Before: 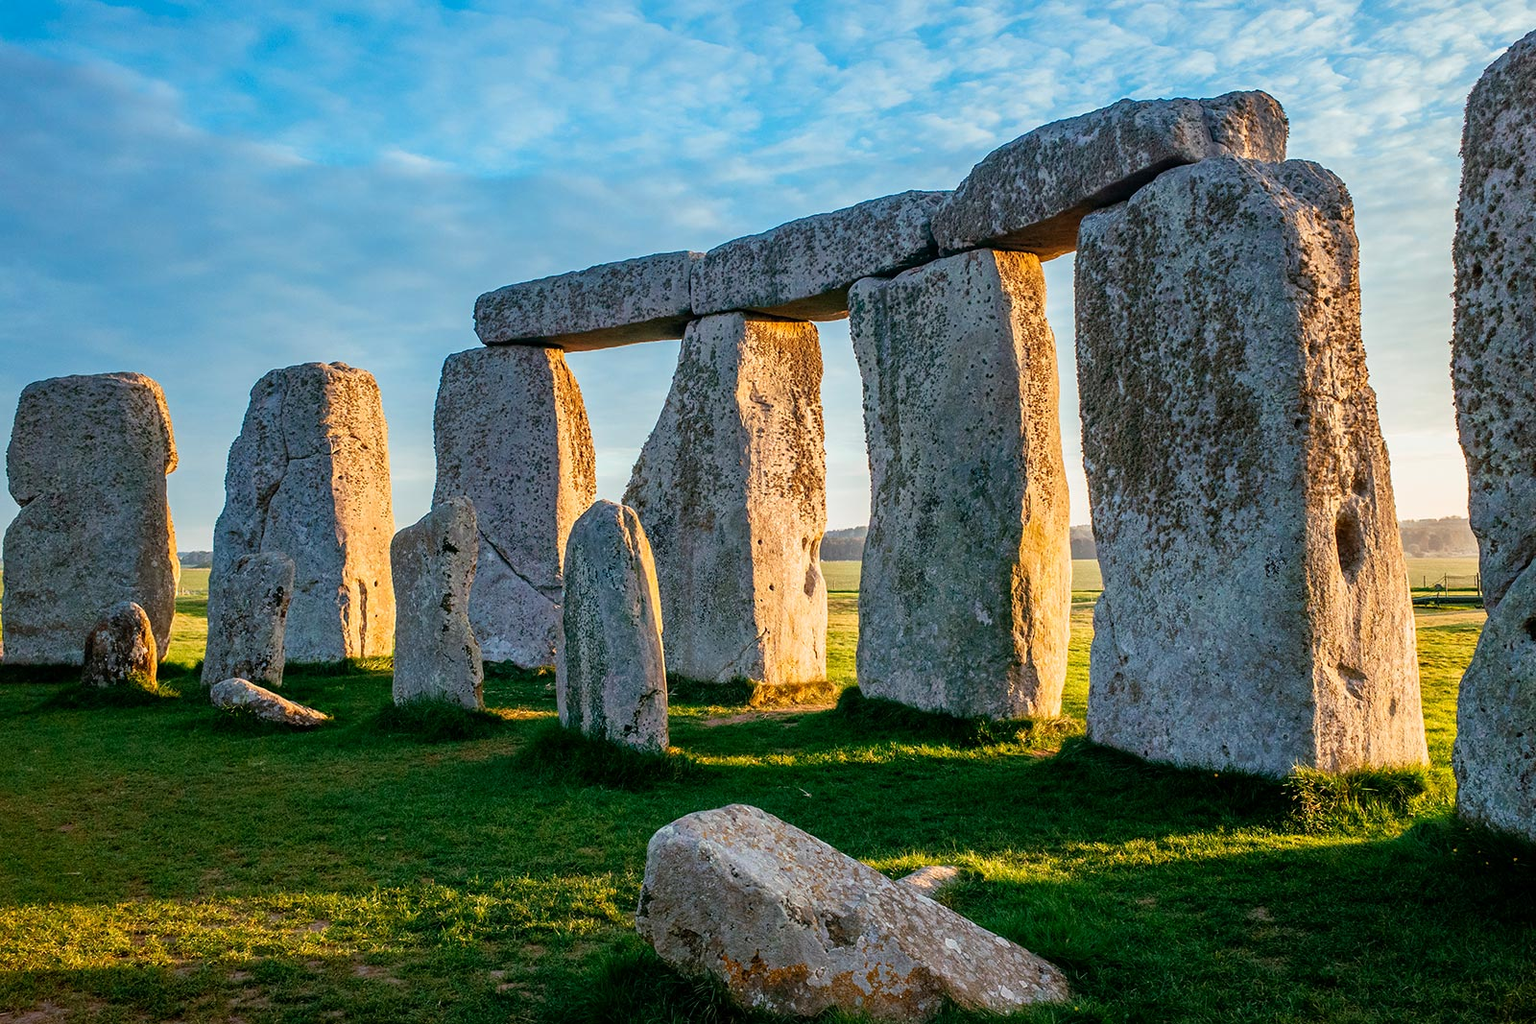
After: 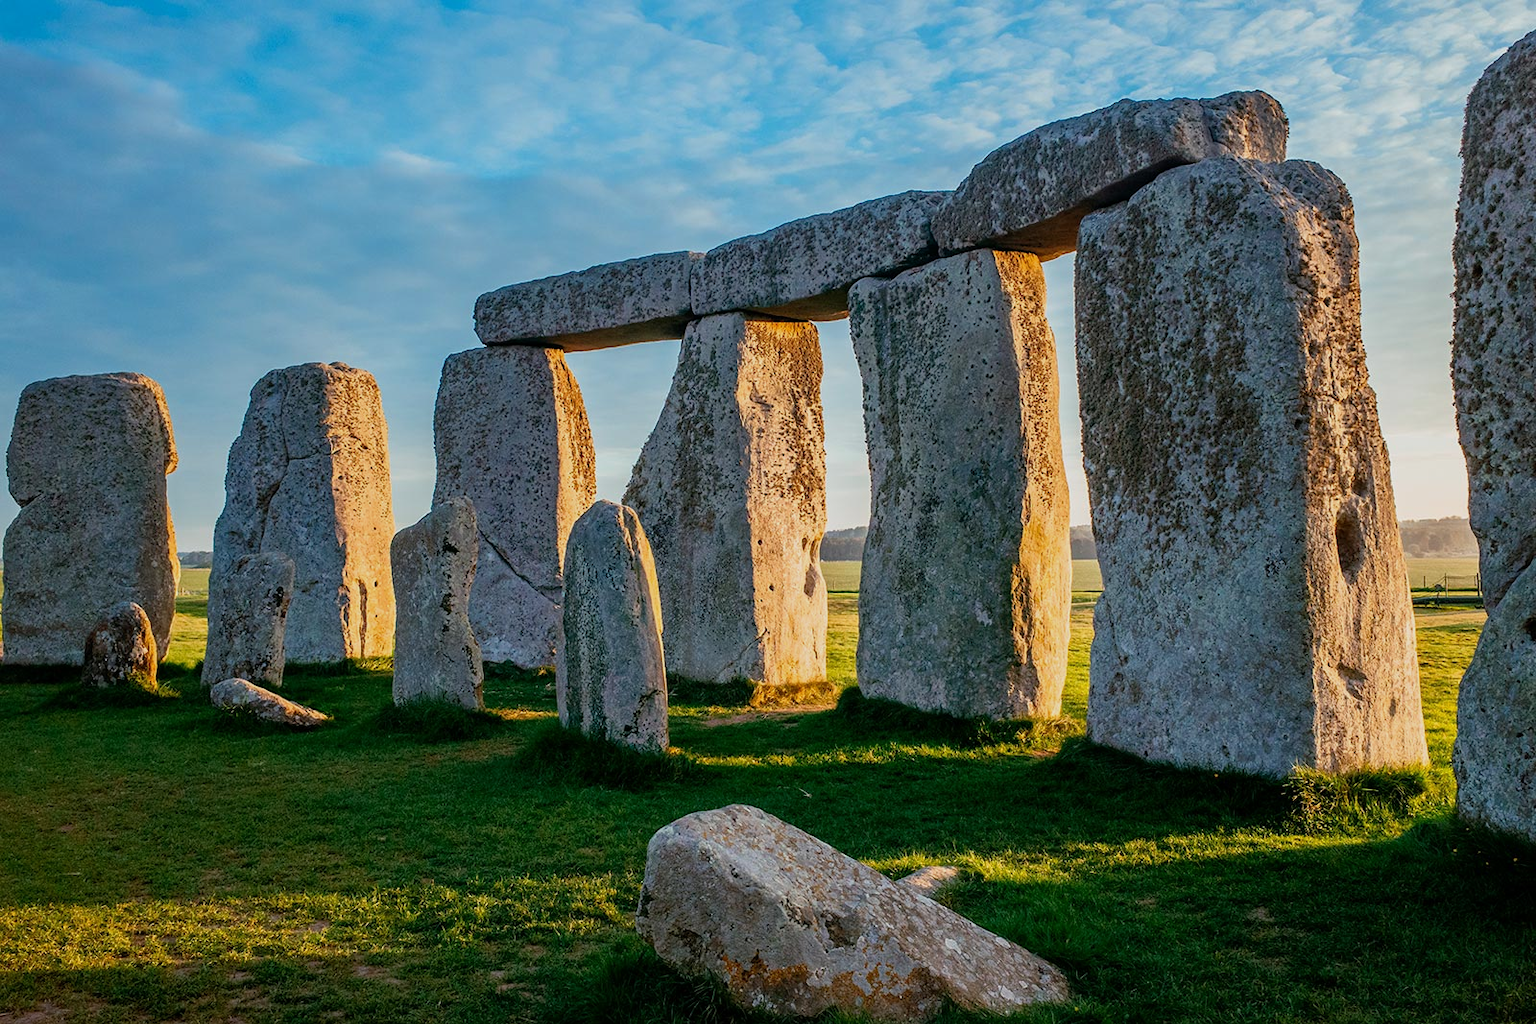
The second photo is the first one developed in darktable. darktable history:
exposure: exposure -0.315 EV, compensate highlight preservation false
